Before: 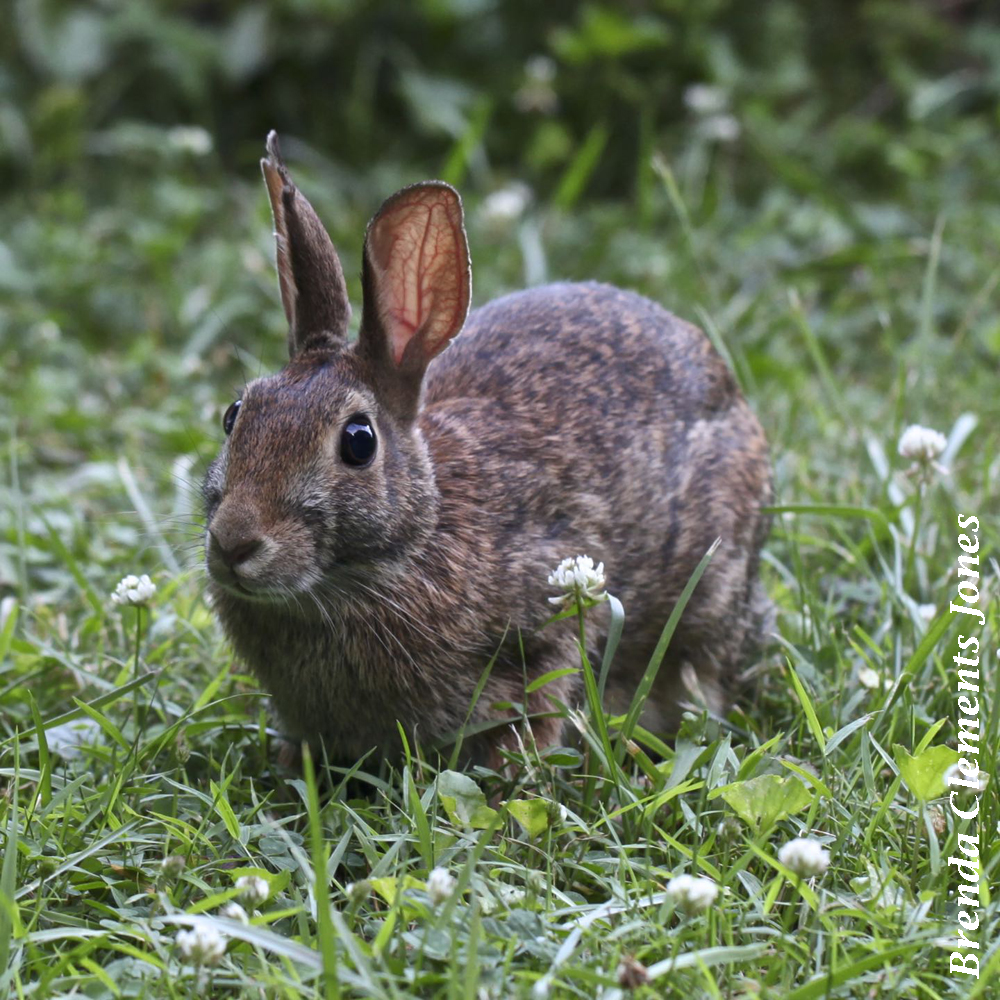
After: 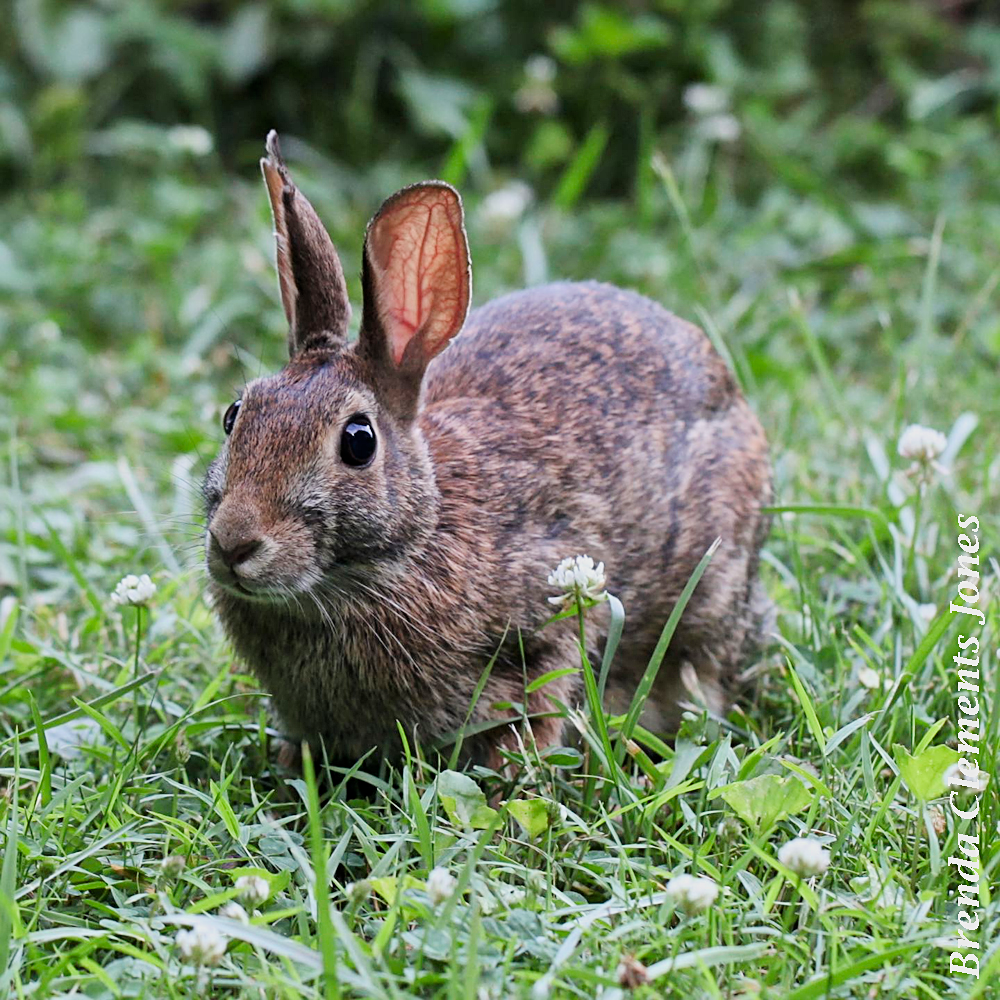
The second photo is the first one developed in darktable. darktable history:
exposure: exposure 0.702 EV, compensate highlight preservation false
sharpen: on, module defaults
filmic rgb: black relative exposure -7.65 EV, white relative exposure 4.56 EV, hardness 3.61
